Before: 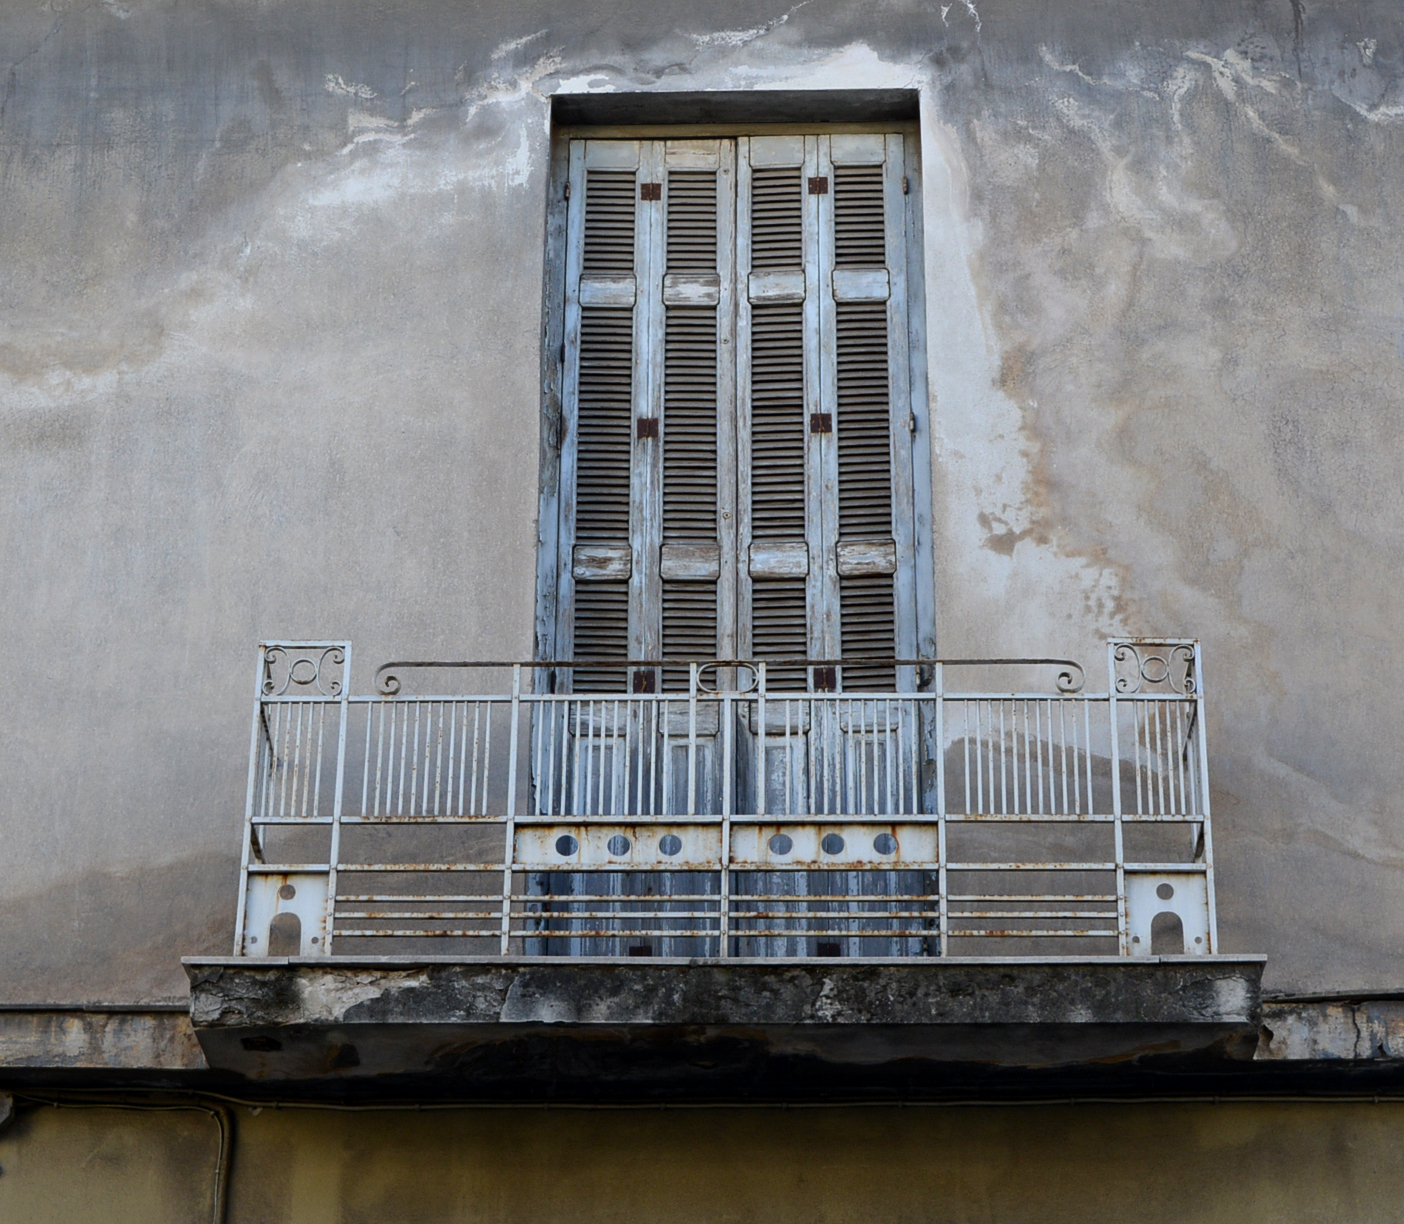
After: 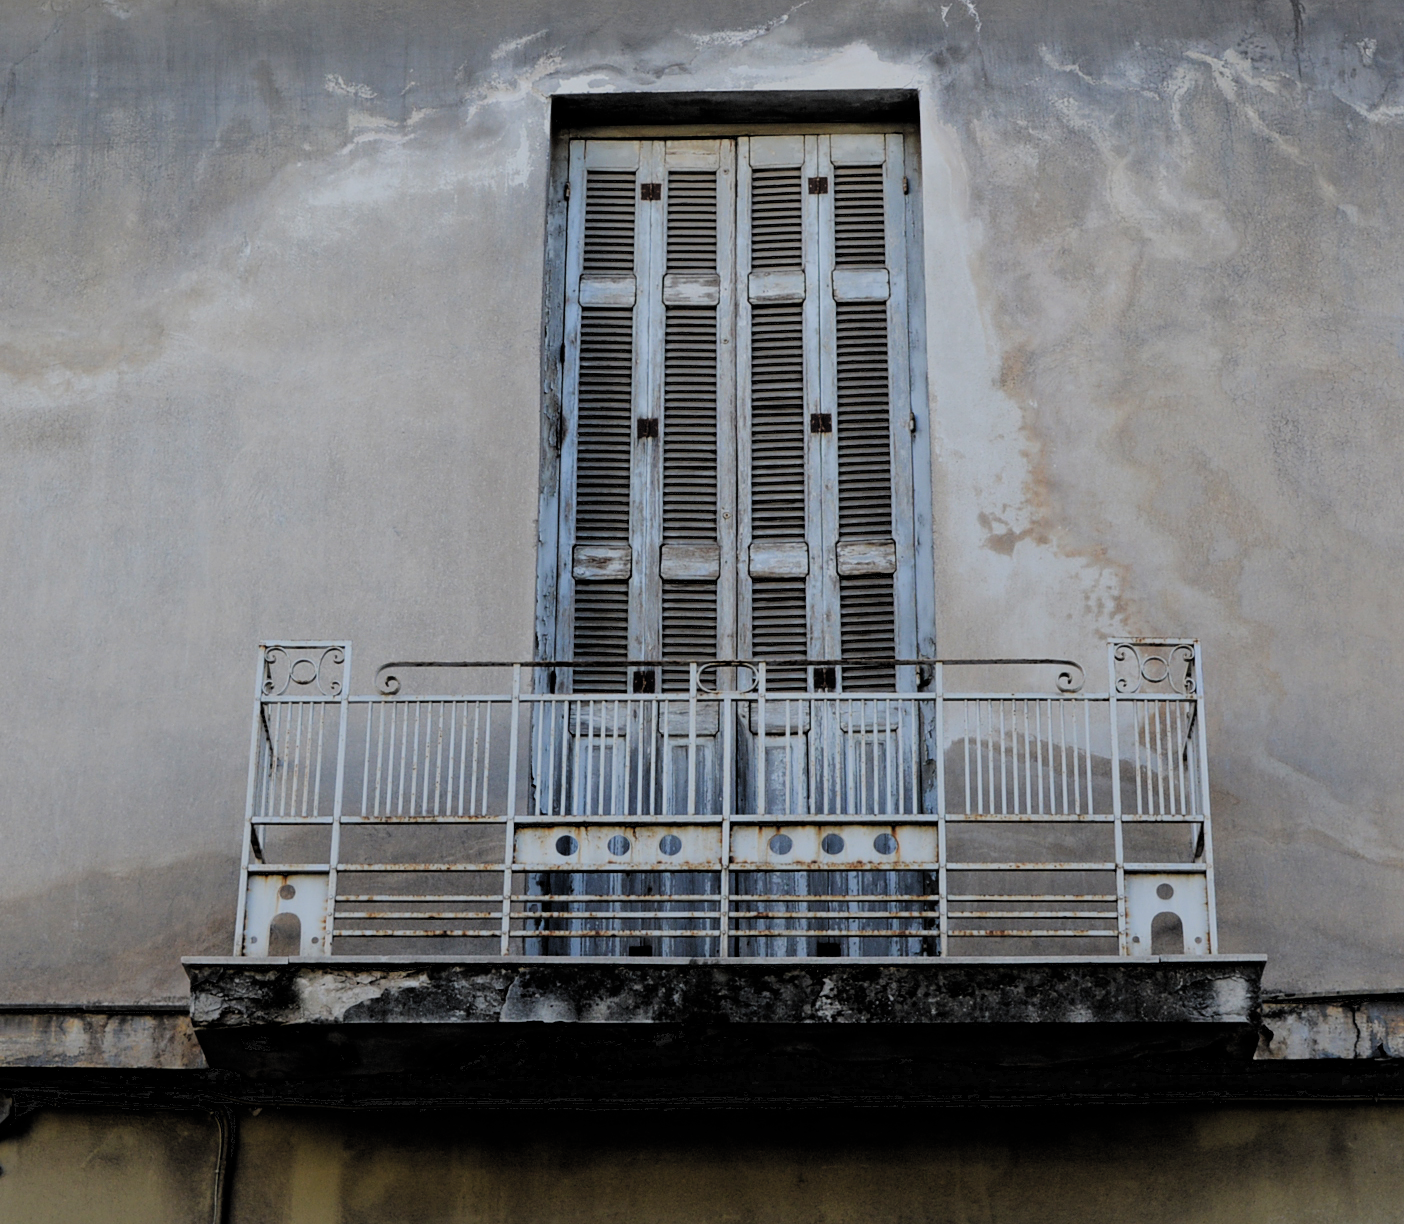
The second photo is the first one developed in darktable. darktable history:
filmic rgb: black relative exposure -4.89 EV, white relative exposure 4 EV, hardness 2.81, add noise in highlights 0.001, preserve chrominance luminance Y, color science v3 (2019), use custom middle-gray values true, contrast in highlights soft
exposure: black level correction 0.002, compensate exposure bias true, compensate highlight preservation false
